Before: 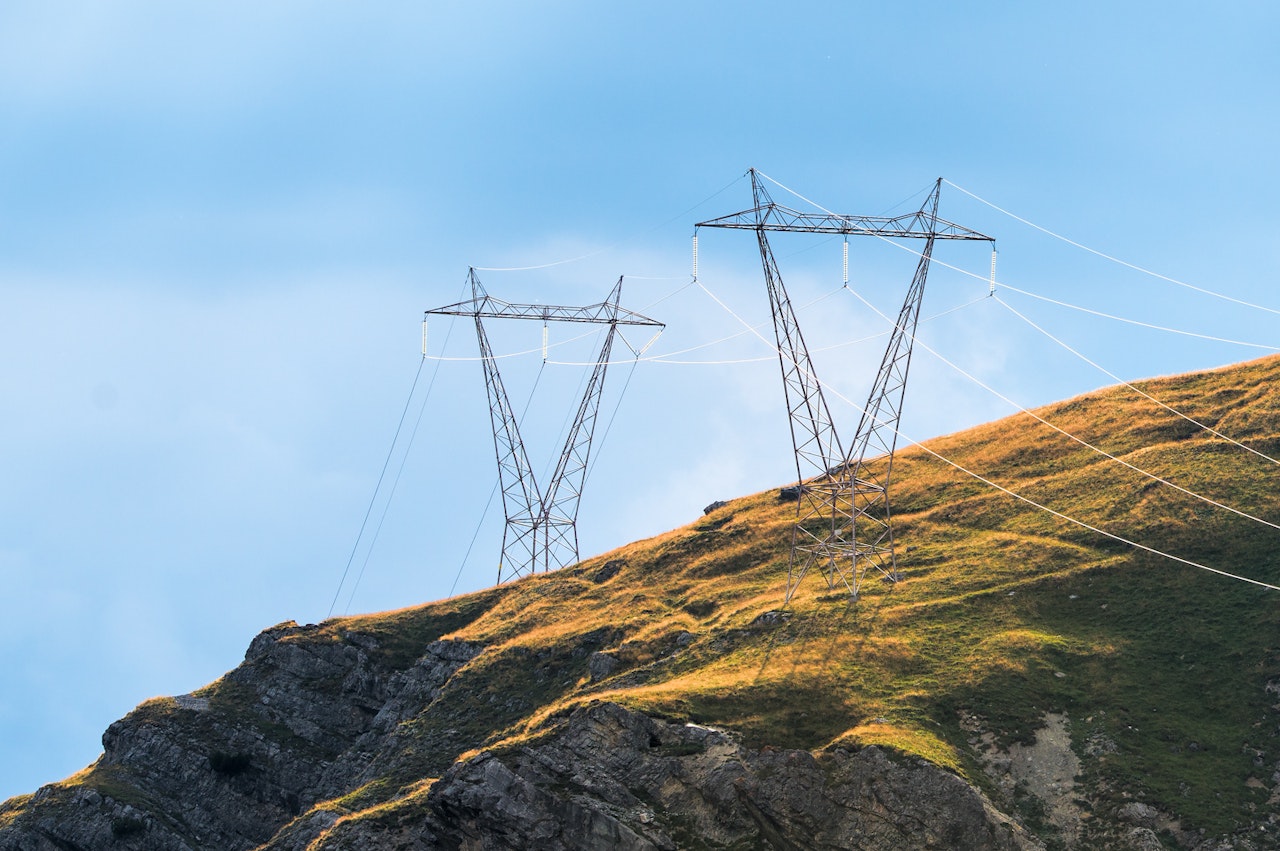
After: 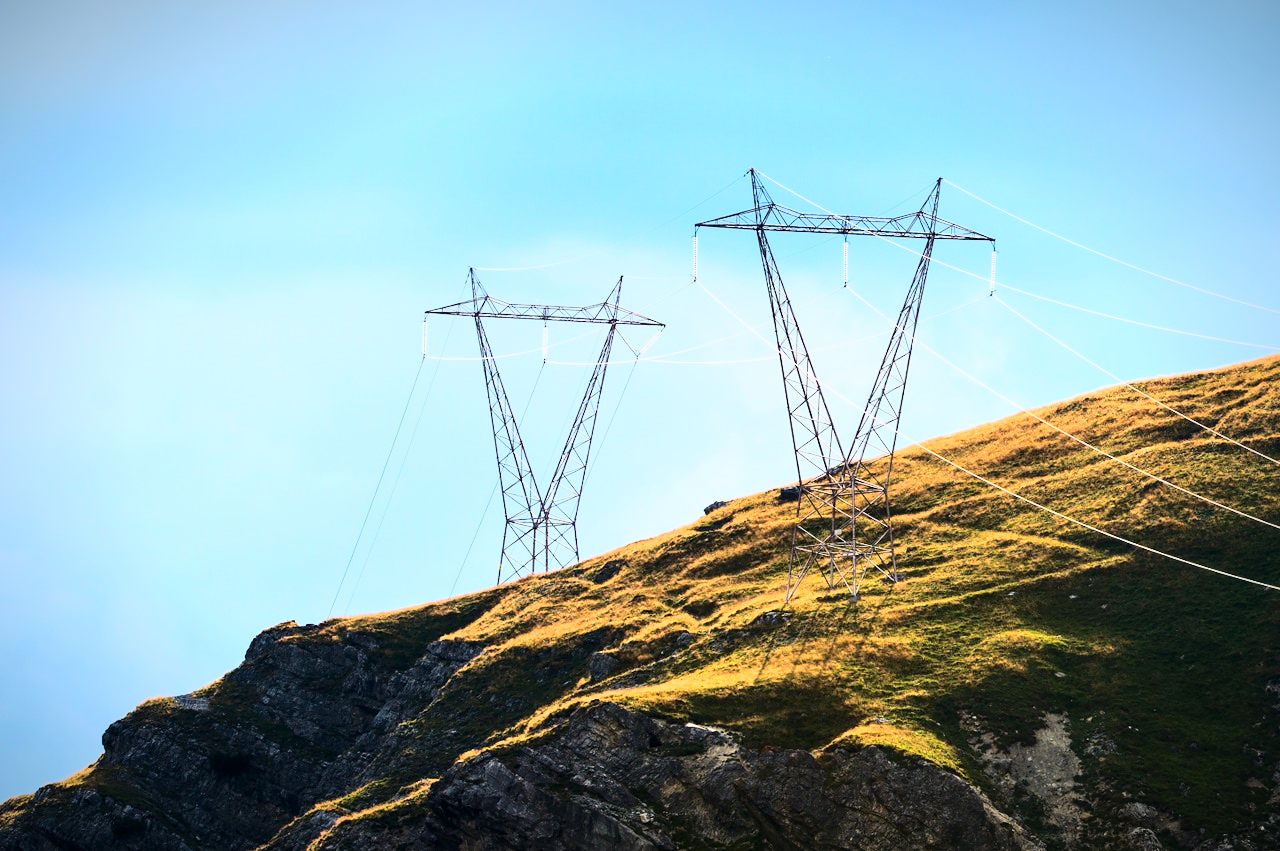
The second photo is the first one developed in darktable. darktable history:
contrast brightness saturation: contrast 0.4, brightness 0.052, saturation 0.25
vignetting: fall-off radius 69.01%, brightness -0.637, saturation -0.012, automatic ratio true
